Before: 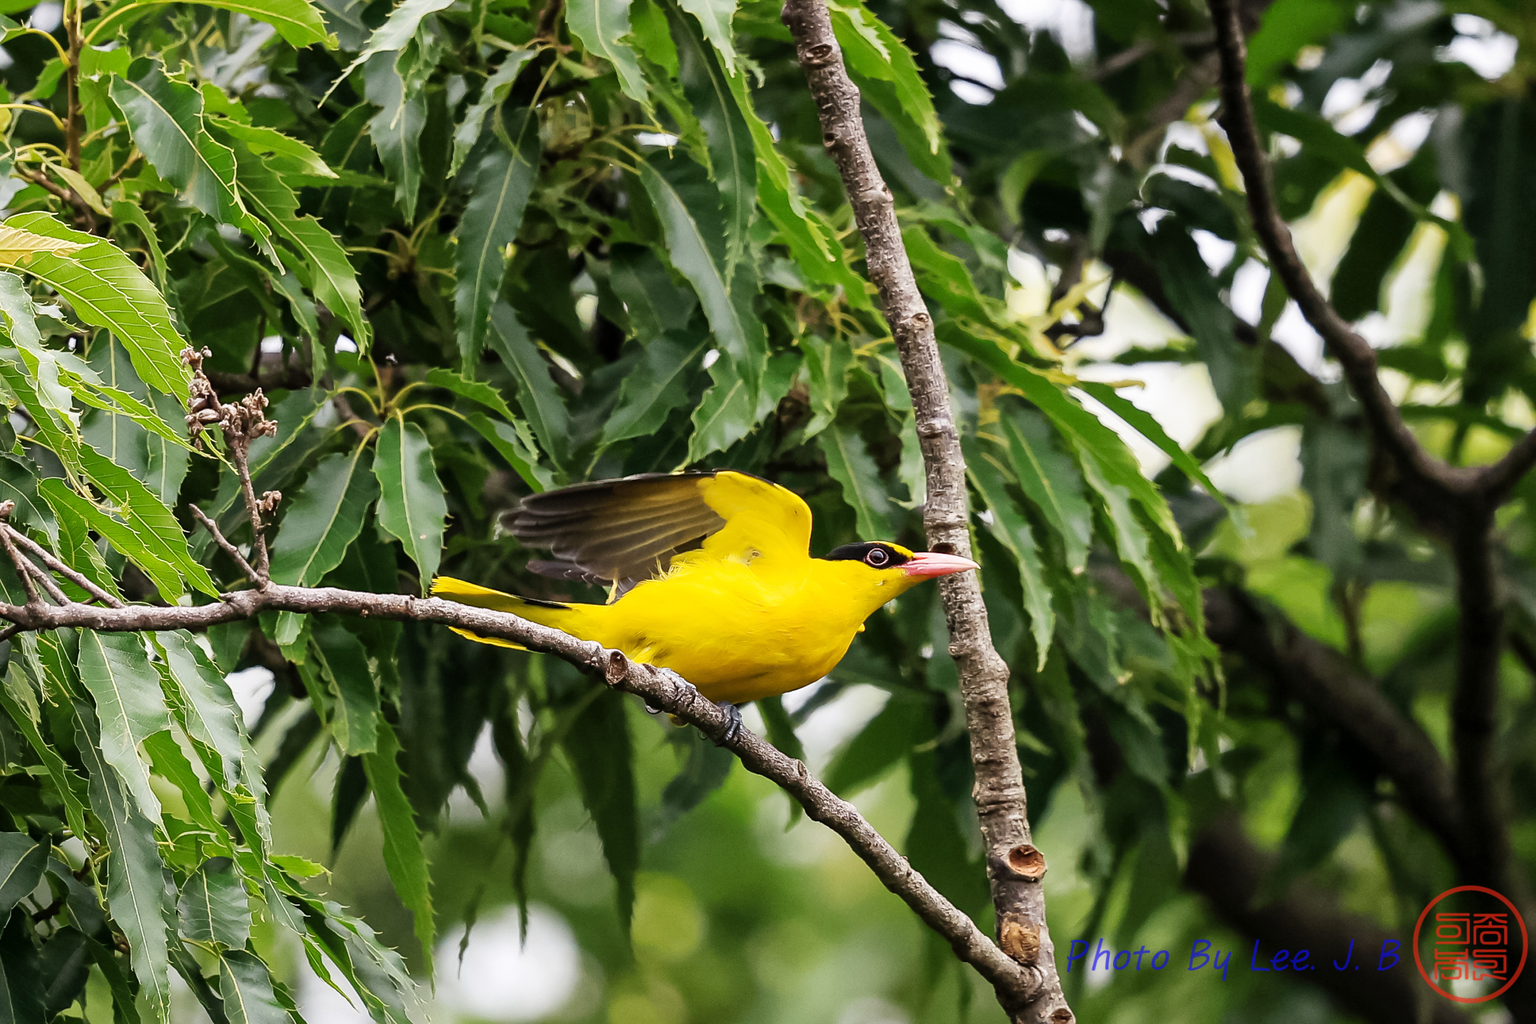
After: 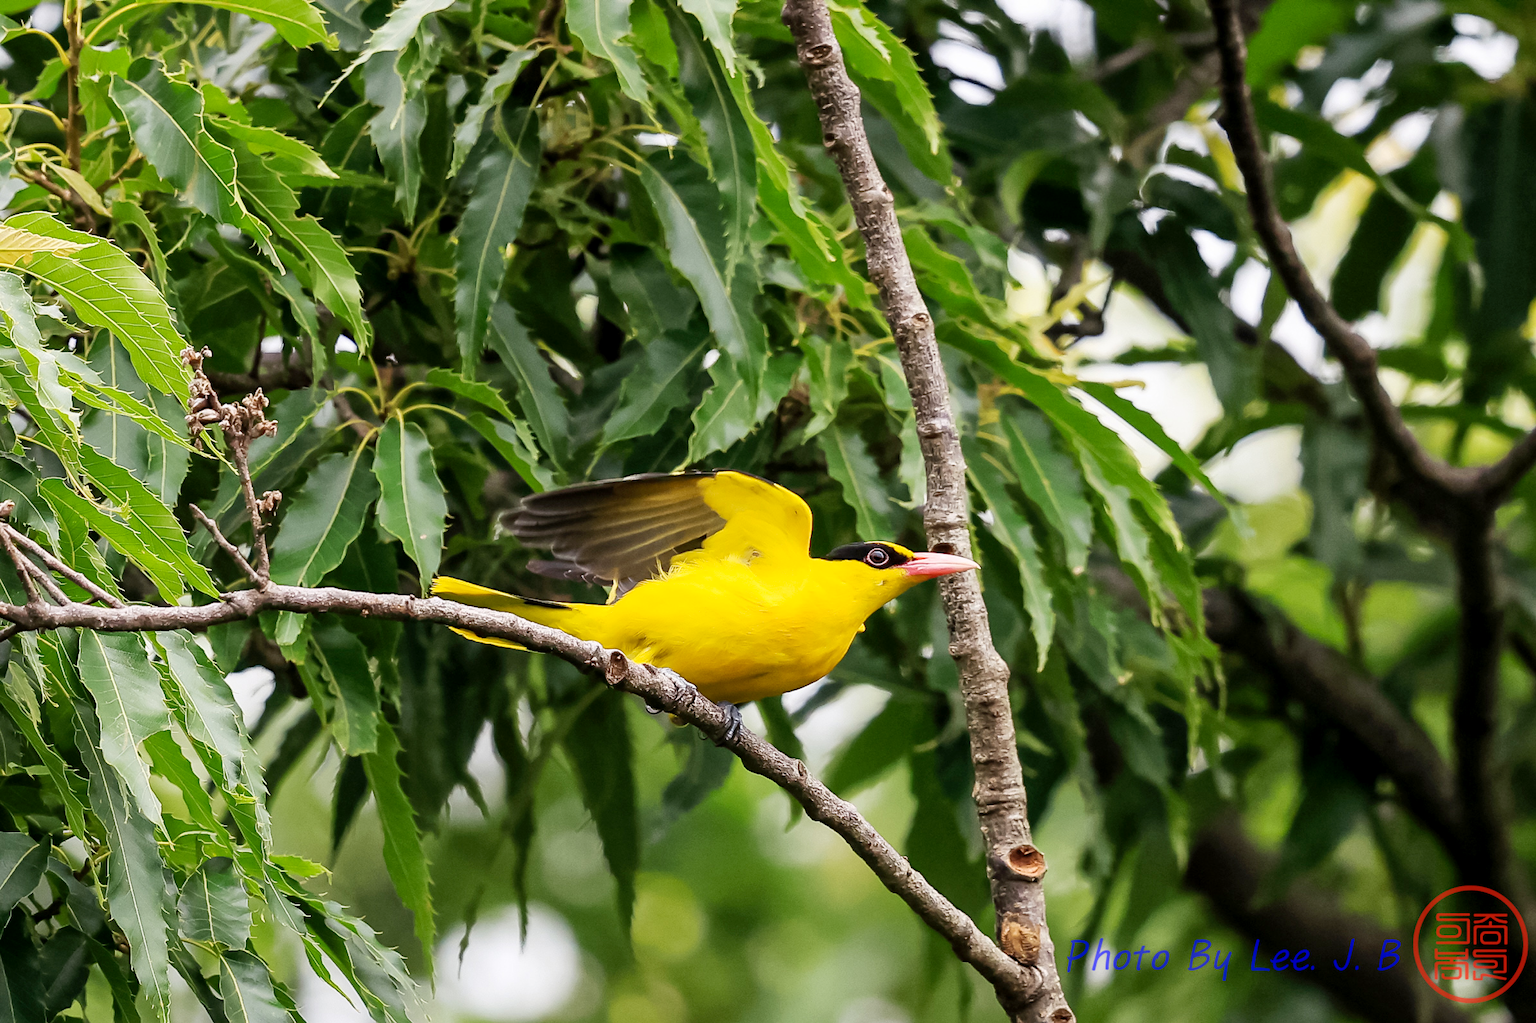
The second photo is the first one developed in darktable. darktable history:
exposure: black level correction 0.002, compensate exposure bias true, compensate highlight preservation false
levels: black 8.58%, levels [0, 0.478, 1]
